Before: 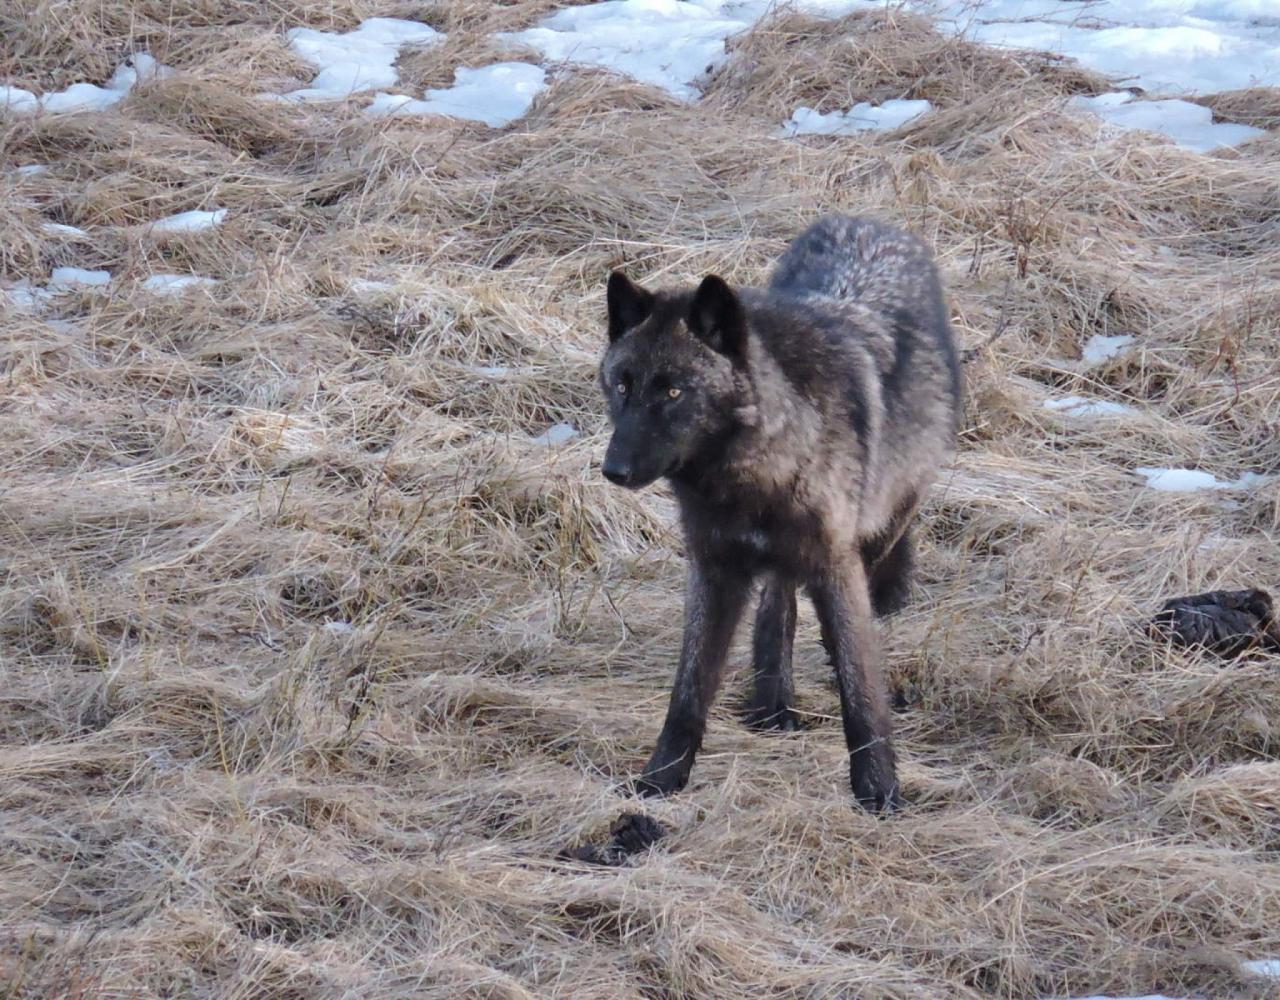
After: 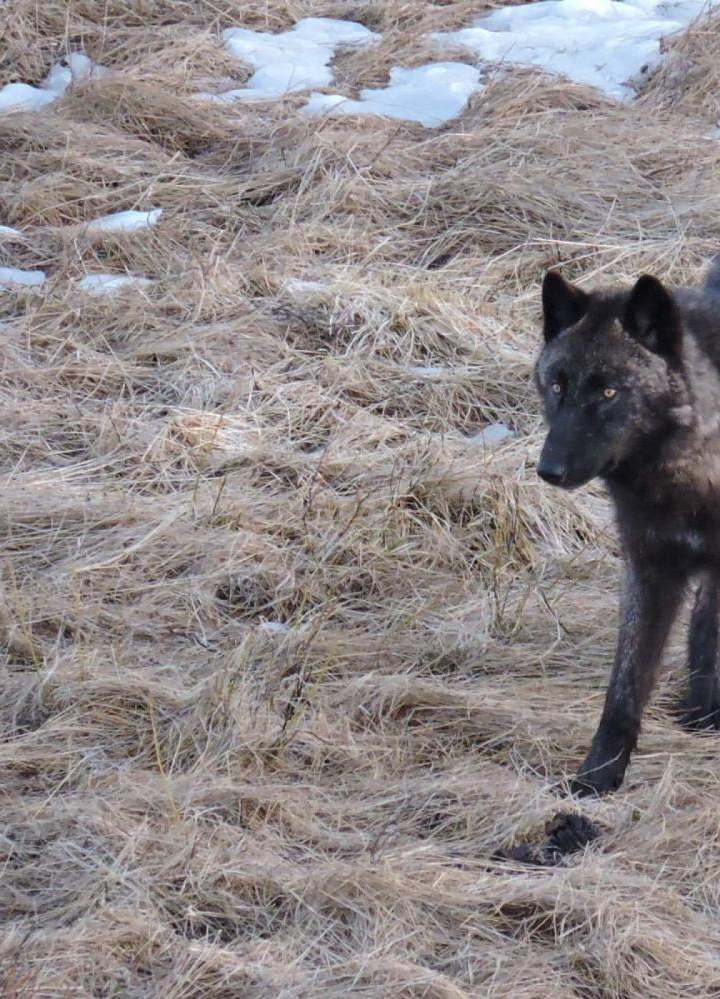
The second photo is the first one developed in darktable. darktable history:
tone equalizer: on, module defaults
crop: left 5.114%, right 38.589%
